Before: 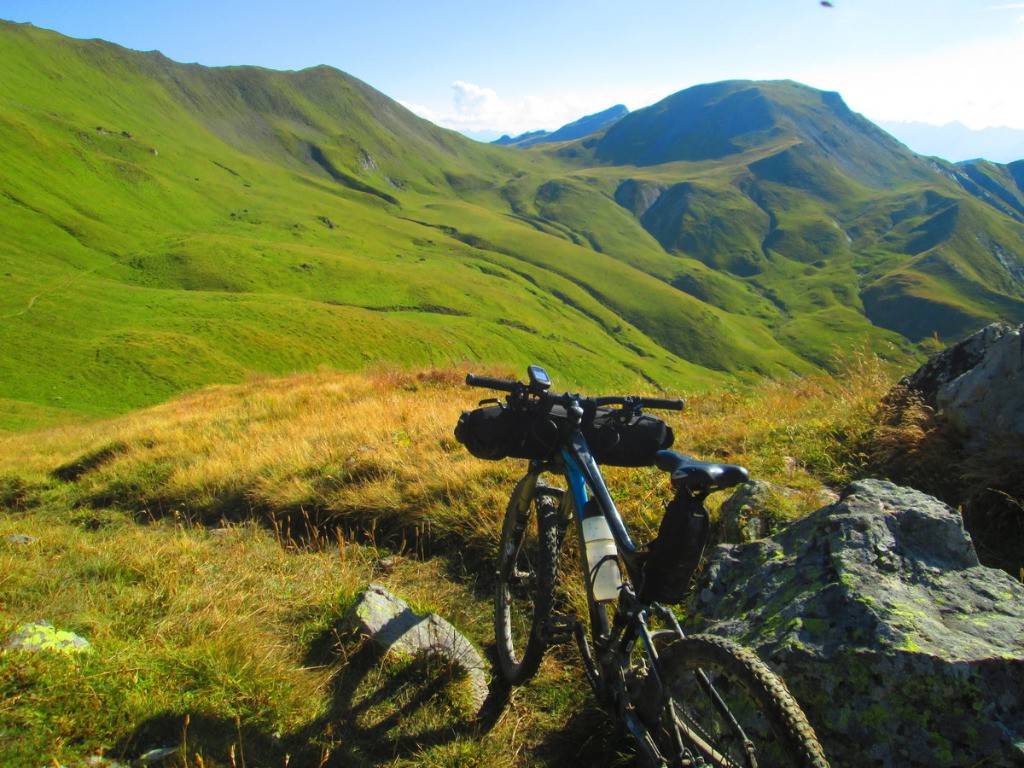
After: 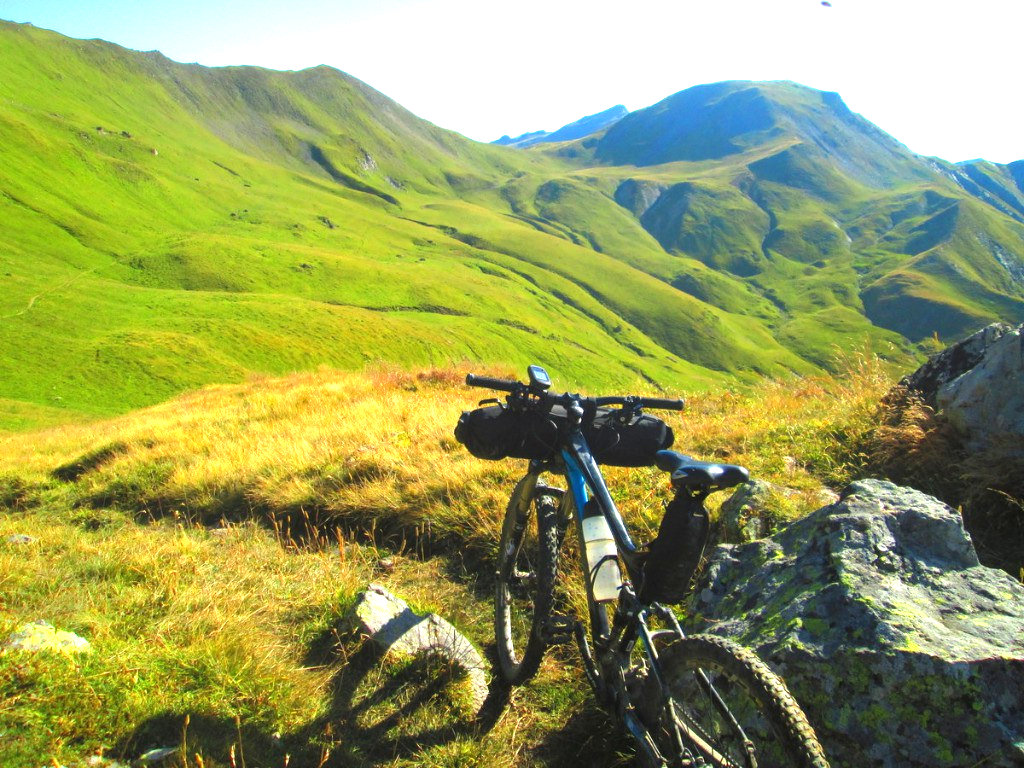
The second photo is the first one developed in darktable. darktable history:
velvia: strength 6.58%
exposure: exposure 1 EV, compensate highlight preservation false
